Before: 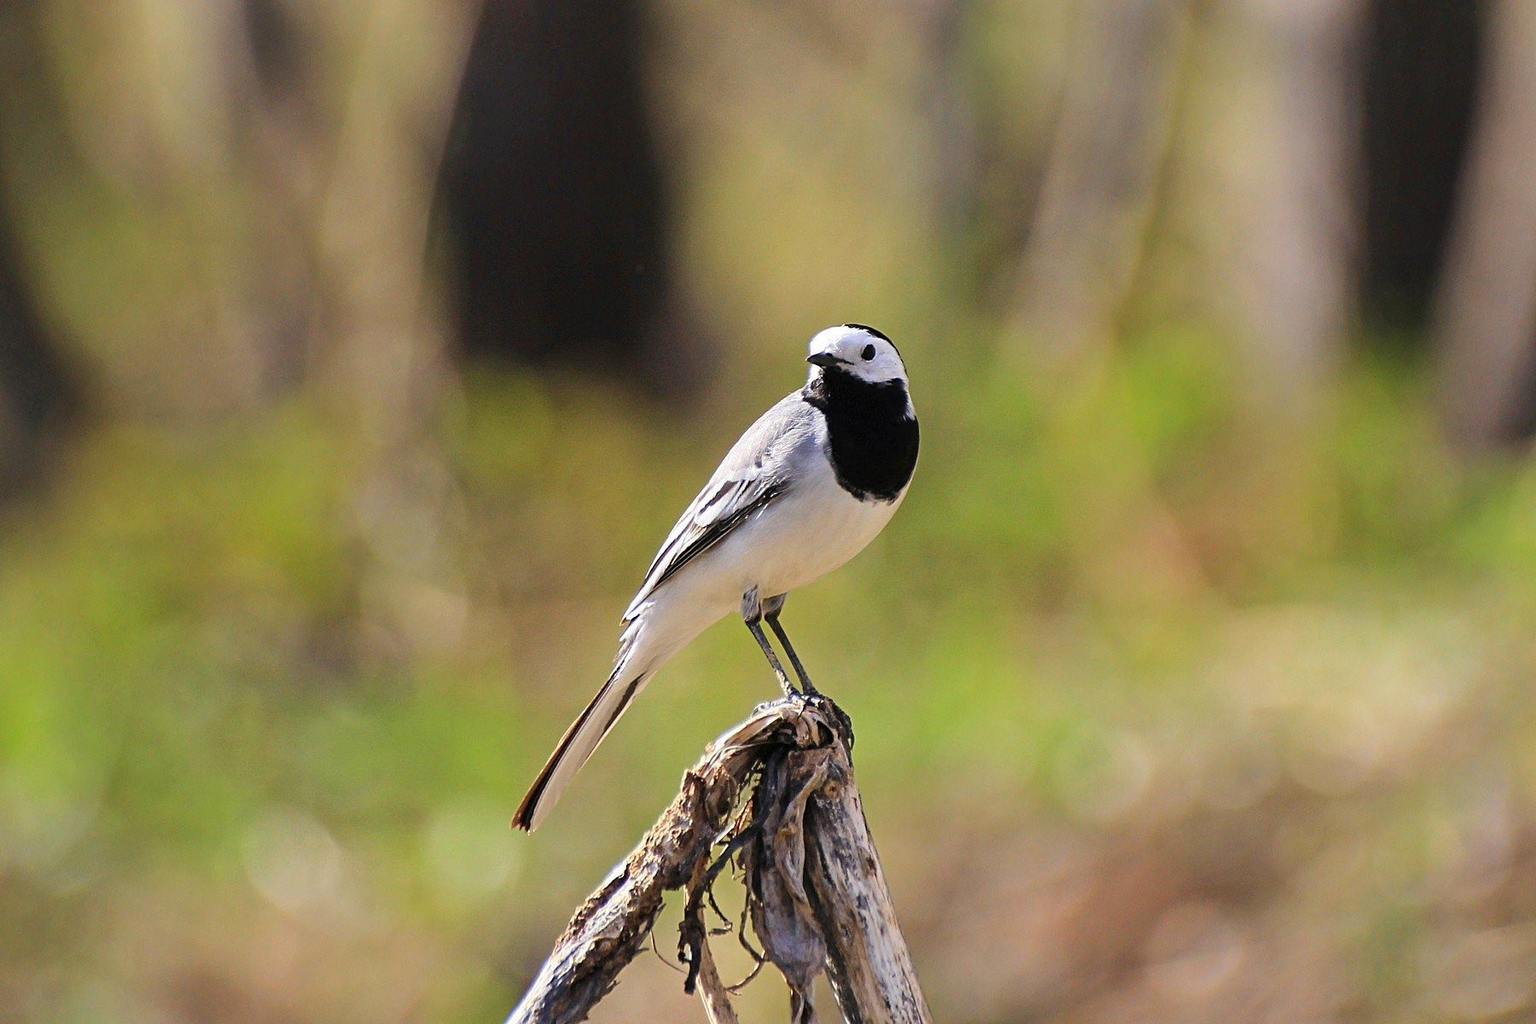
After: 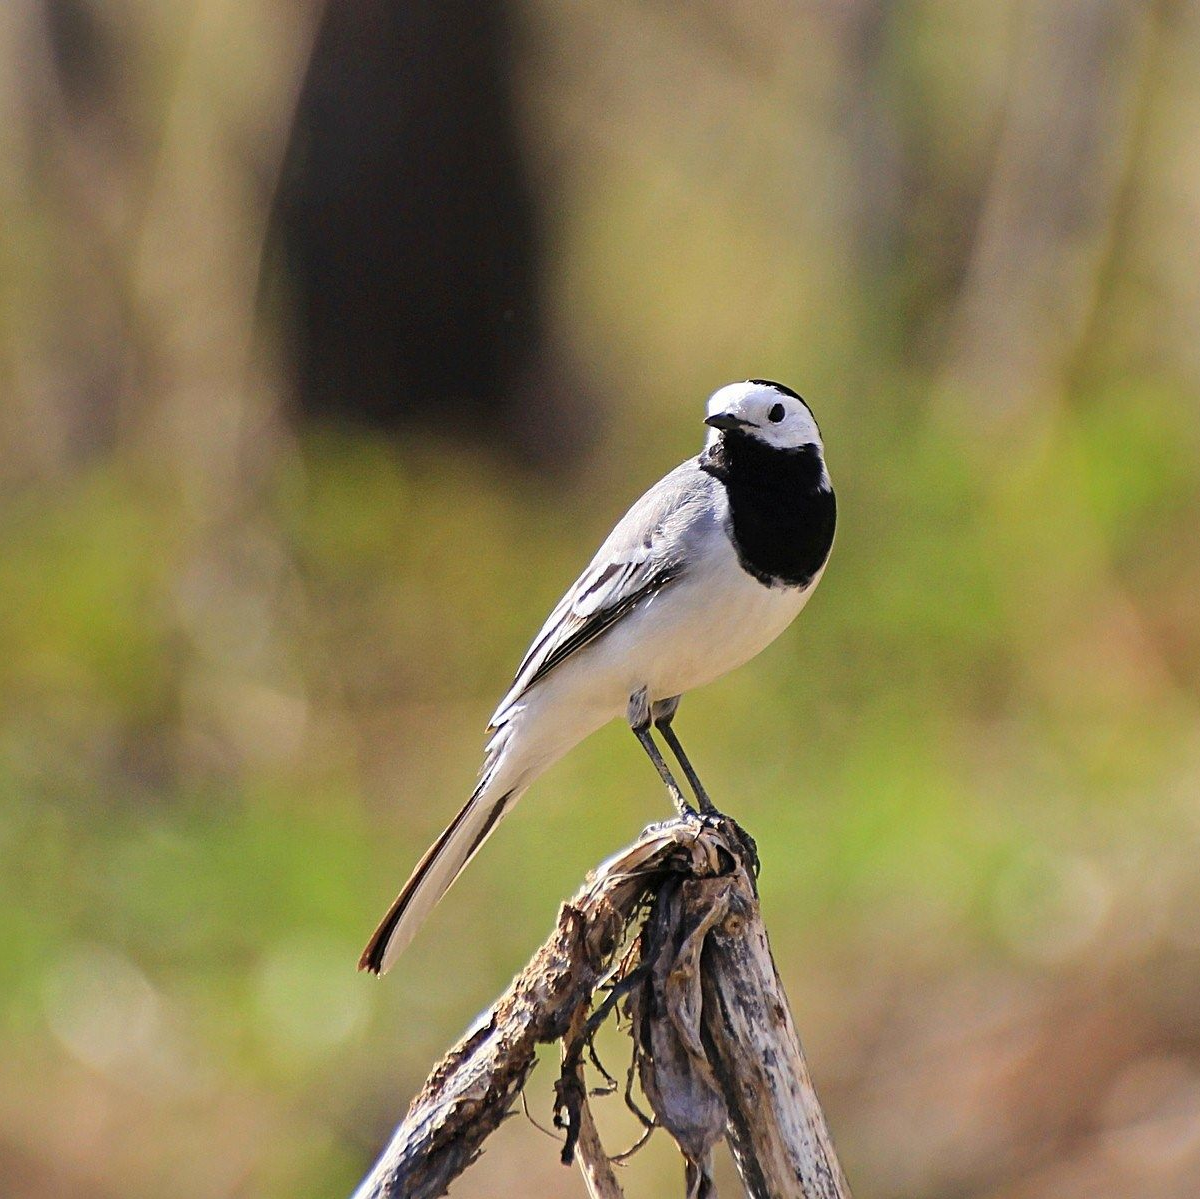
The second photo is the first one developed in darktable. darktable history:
crop and rotate: left 13.399%, right 19.884%
